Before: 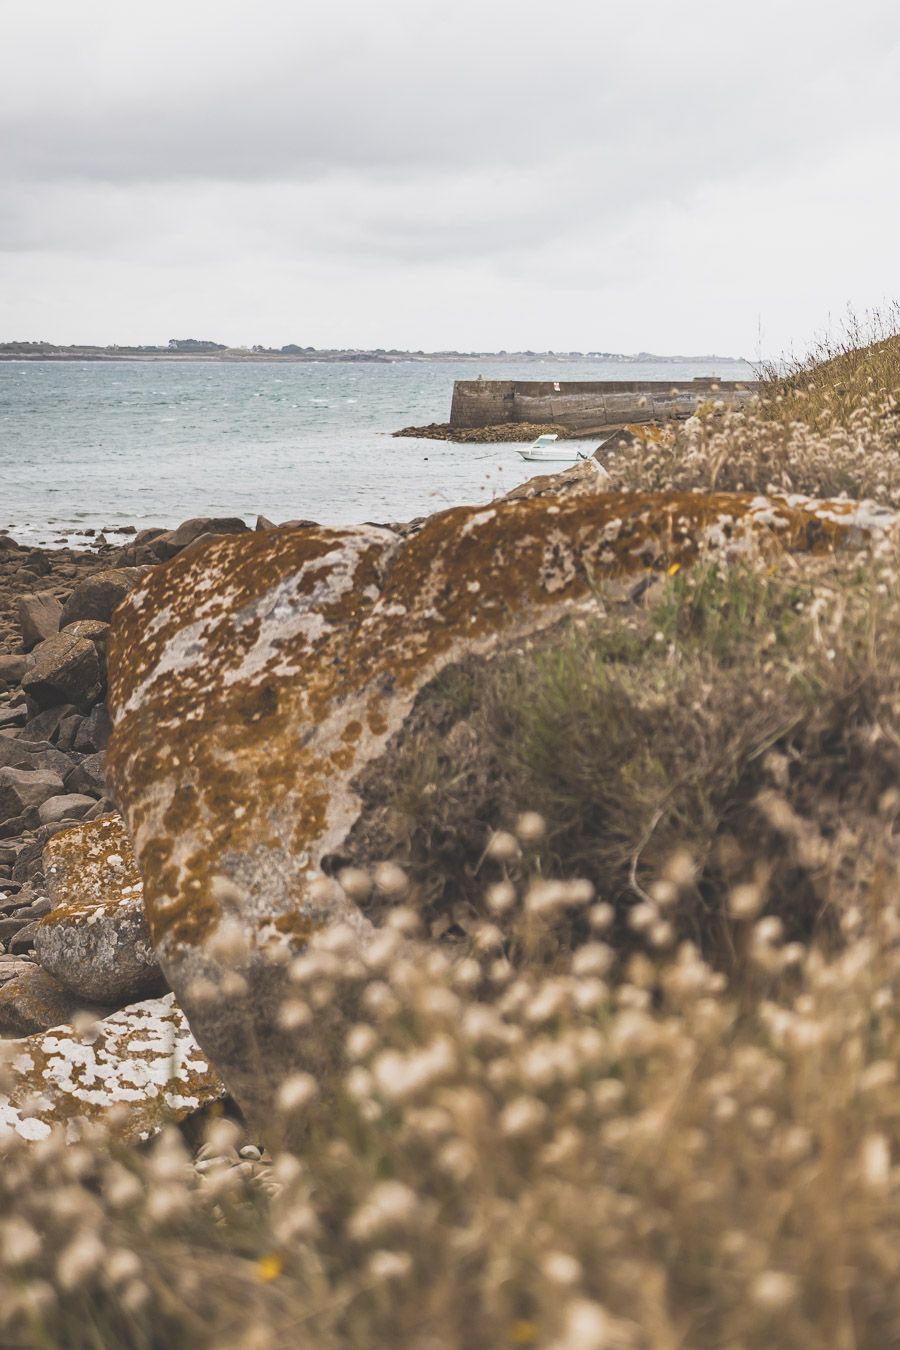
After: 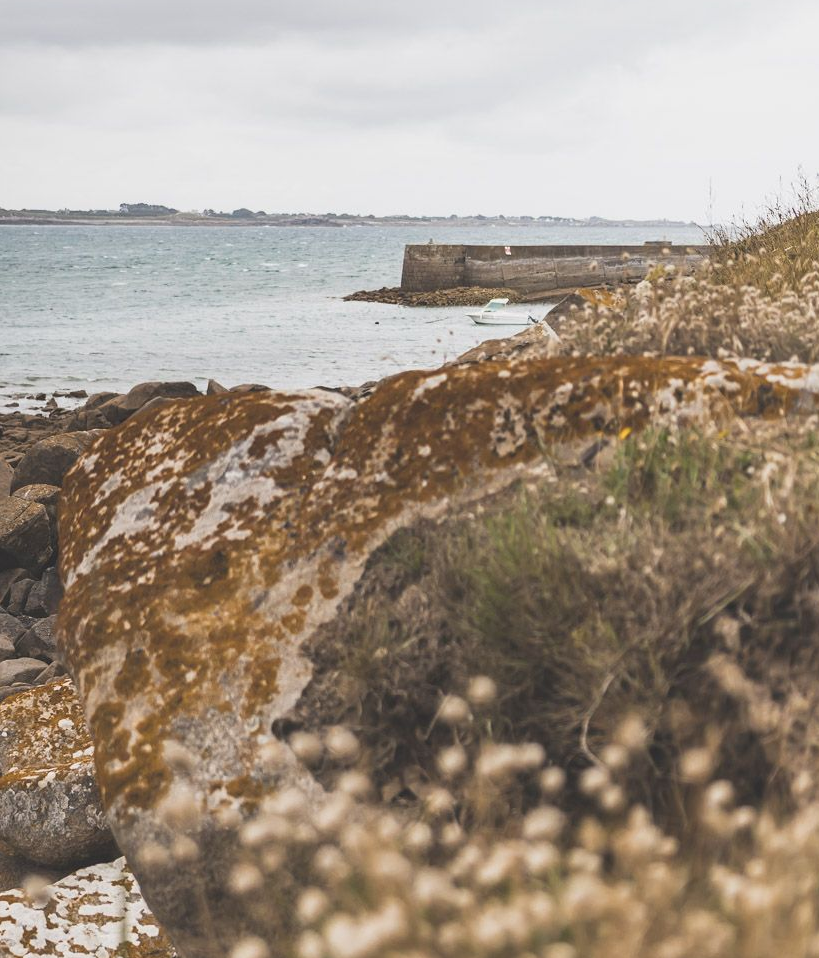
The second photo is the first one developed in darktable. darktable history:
crop: left 5.48%, top 10.087%, right 3.483%, bottom 18.937%
